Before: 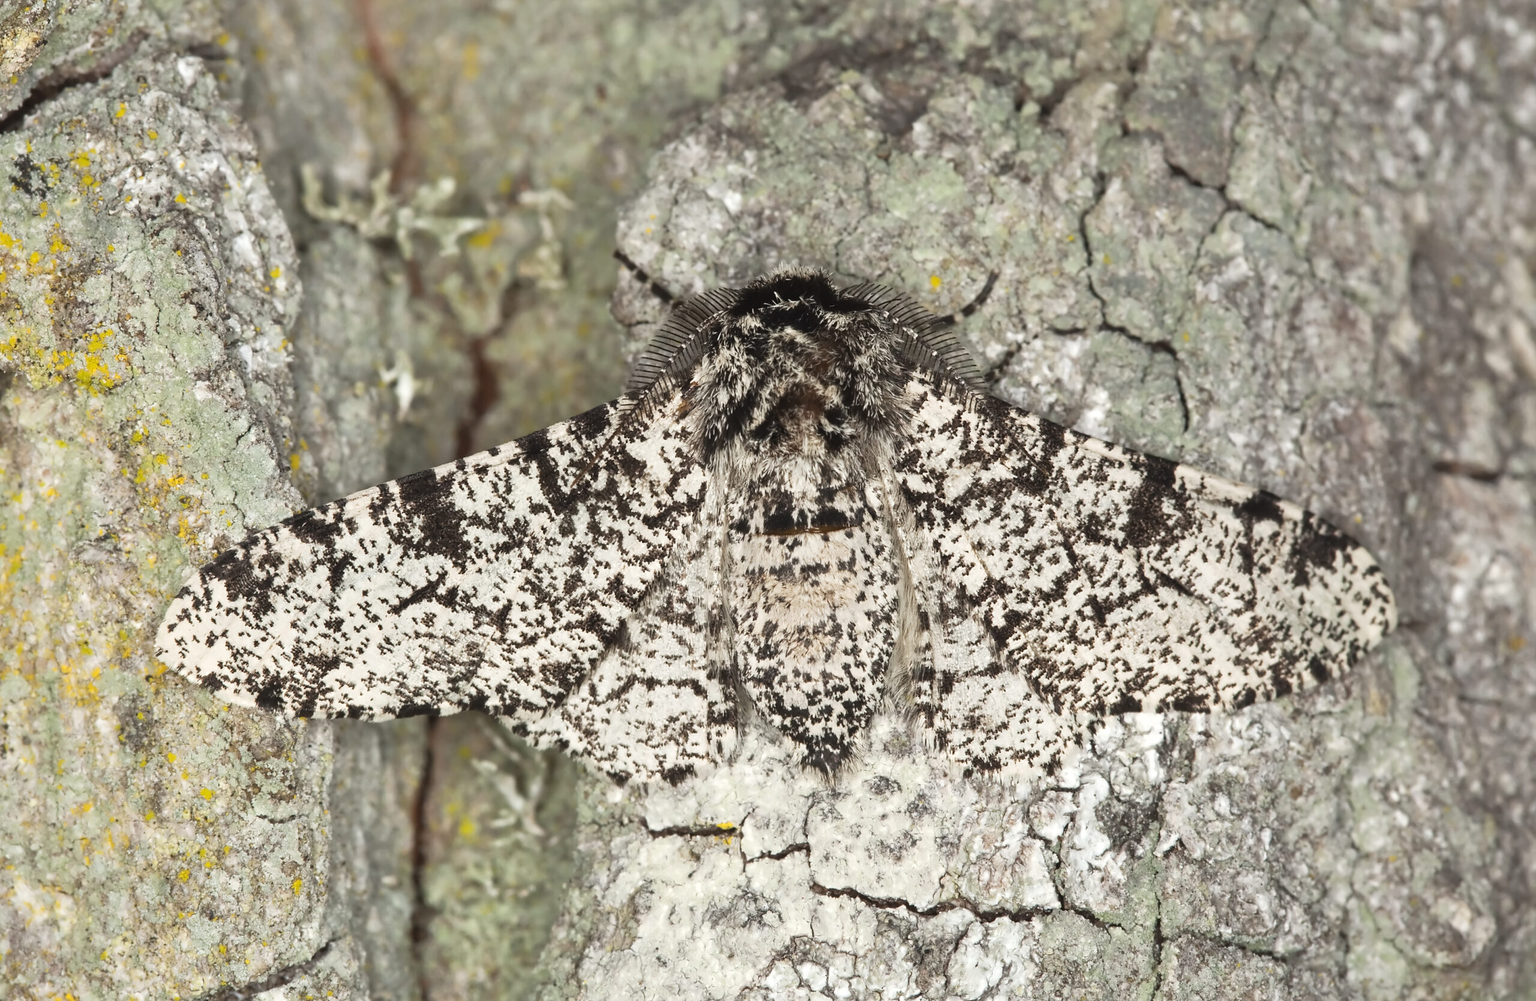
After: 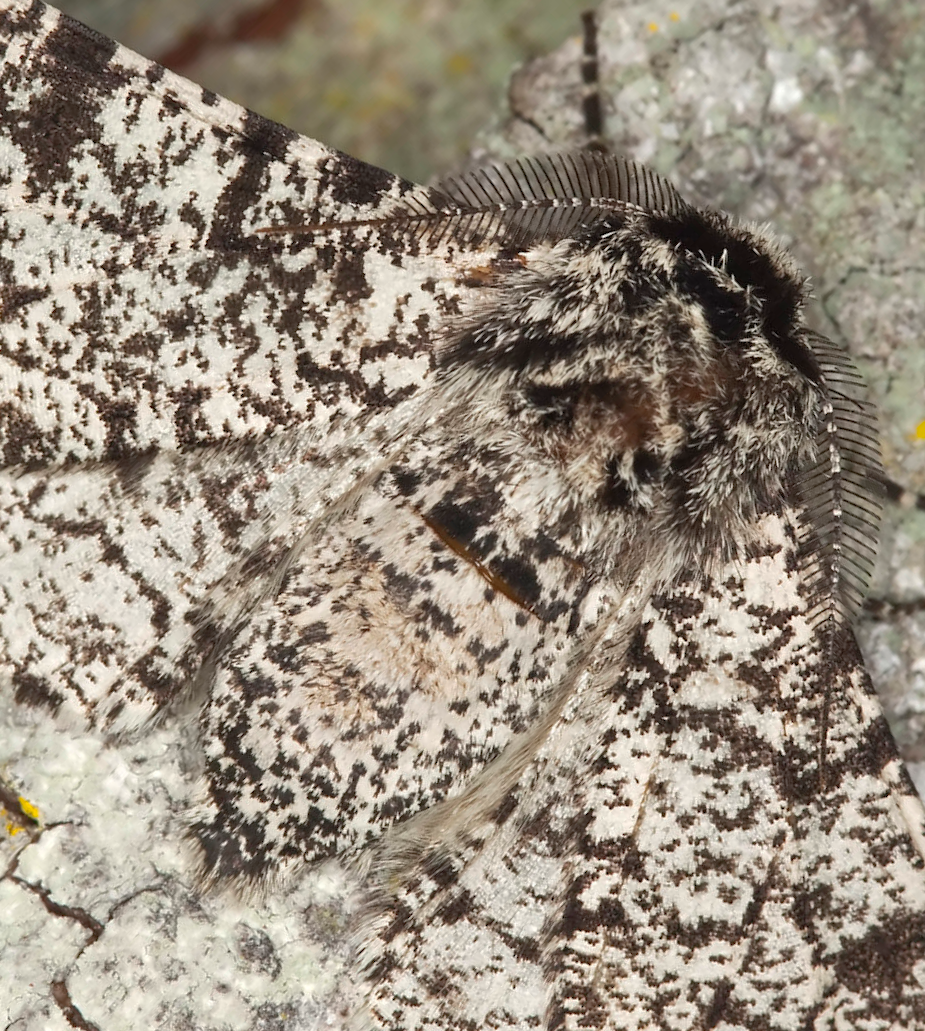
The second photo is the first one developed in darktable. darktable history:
crop and rotate: angle -45.99°, top 16.342%, right 0.891%, bottom 11.73%
shadows and highlights: on, module defaults
